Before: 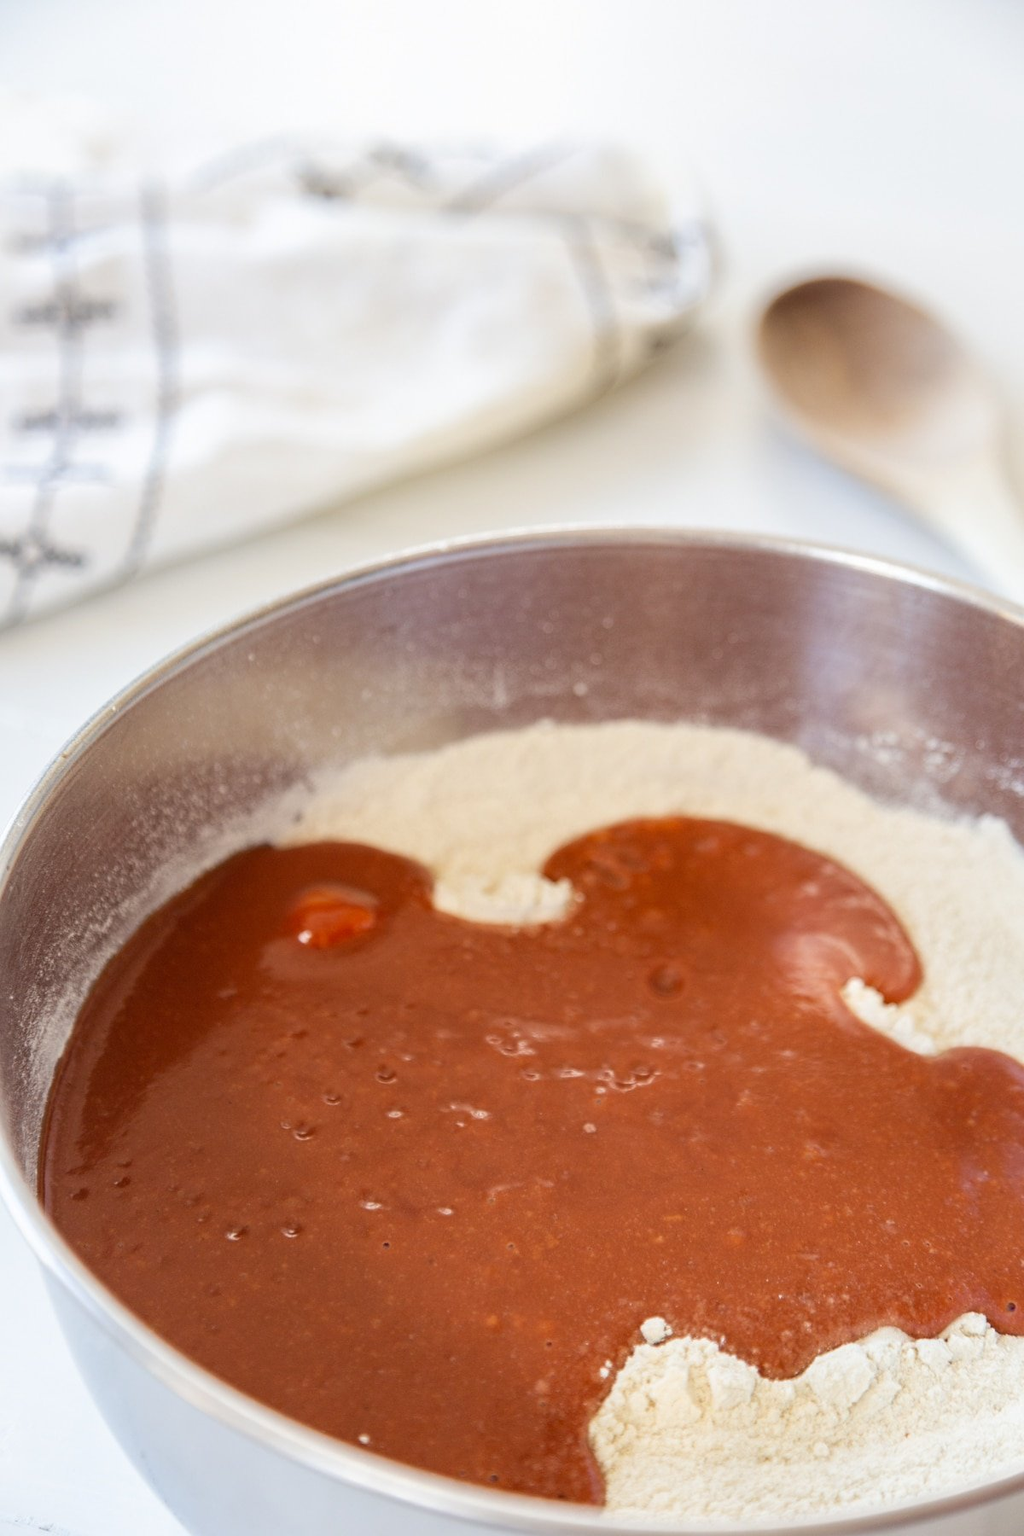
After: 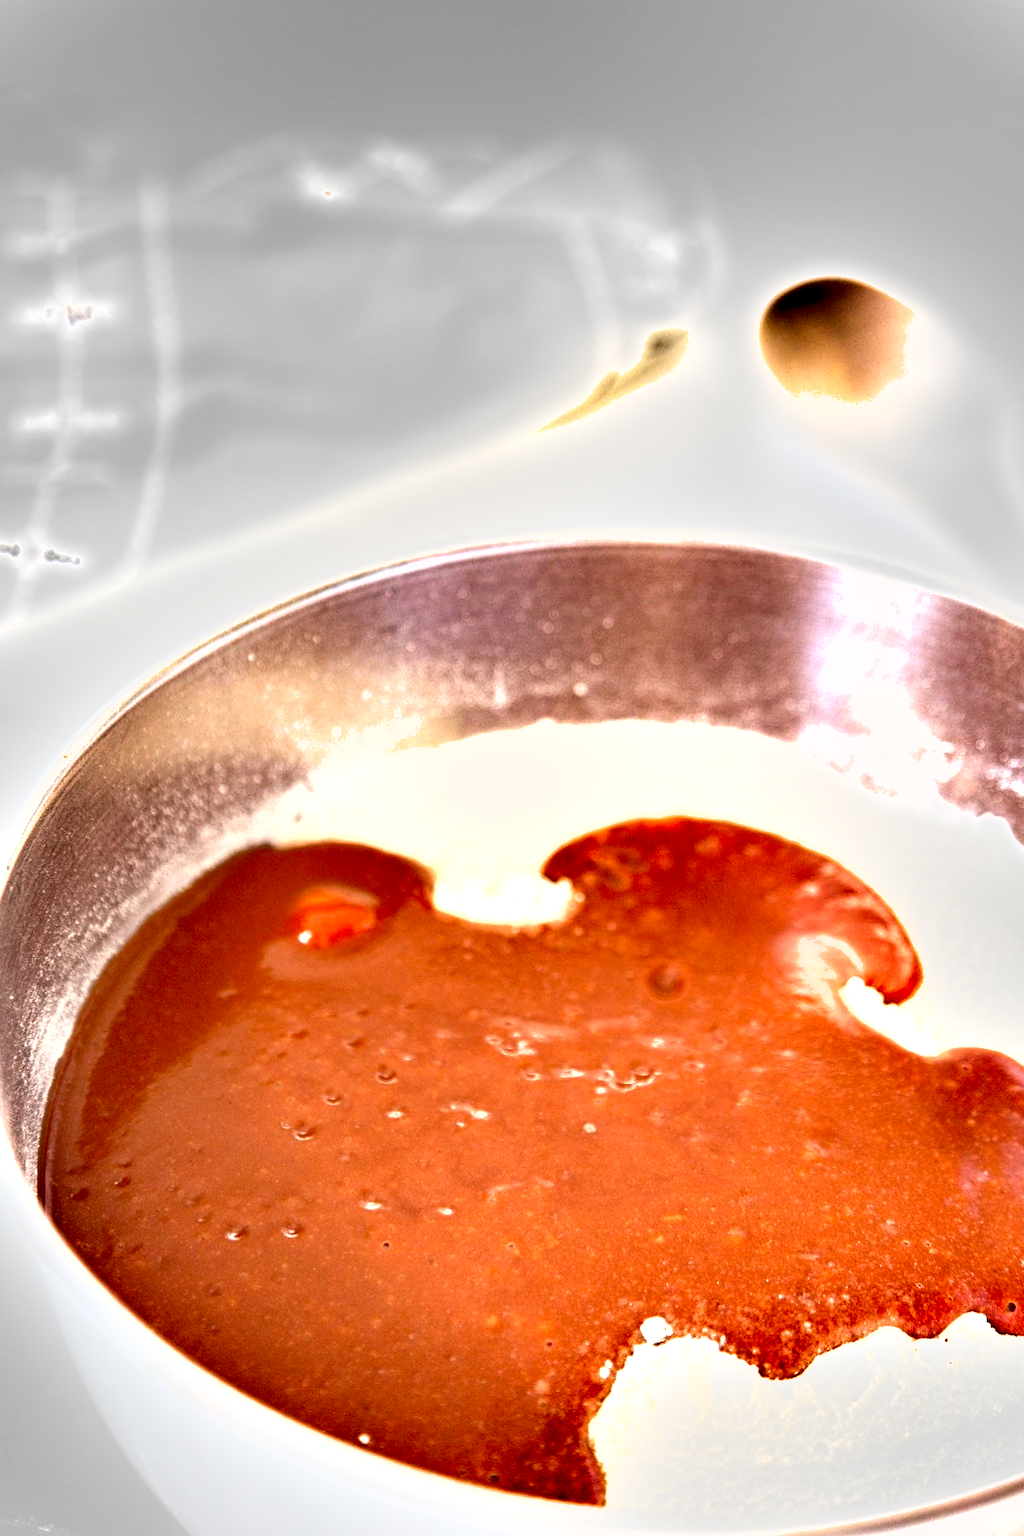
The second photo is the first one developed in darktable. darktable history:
shadows and highlights: low approximation 0.01, soften with gaussian
exposure: black level correction 0.009, exposure 1.418 EV, compensate highlight preservation false
